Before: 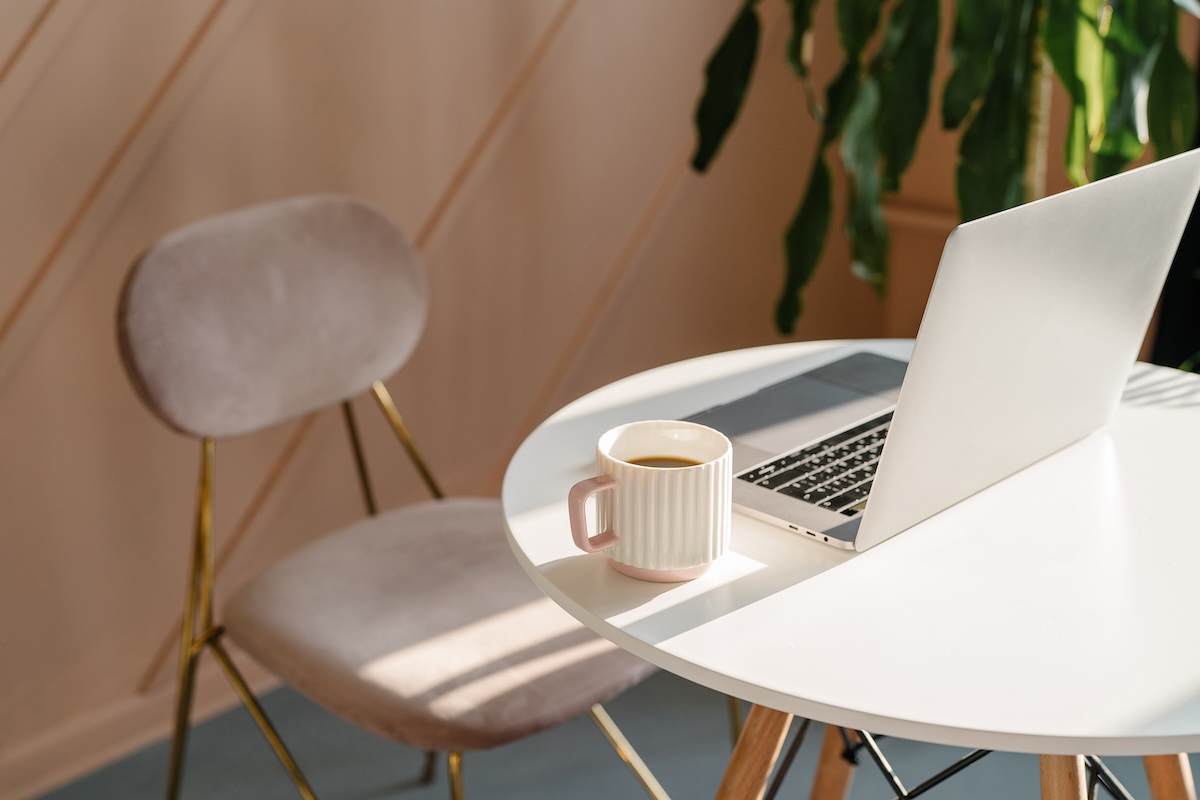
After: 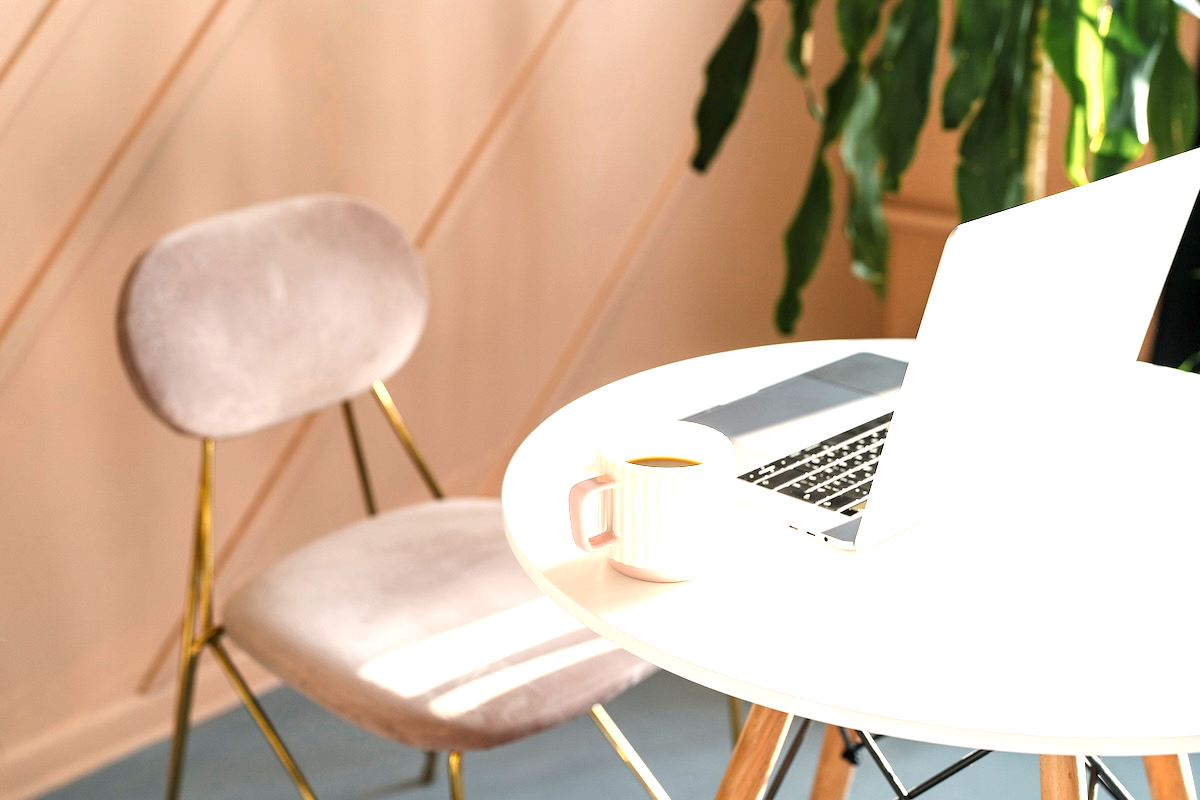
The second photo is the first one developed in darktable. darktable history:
color correction: highlights b* 0.03, saturation 0.991
exposure: black level correction 0.001, exposure 1.399 EV, compensate exposure bias true, compensate highlight preservation false
